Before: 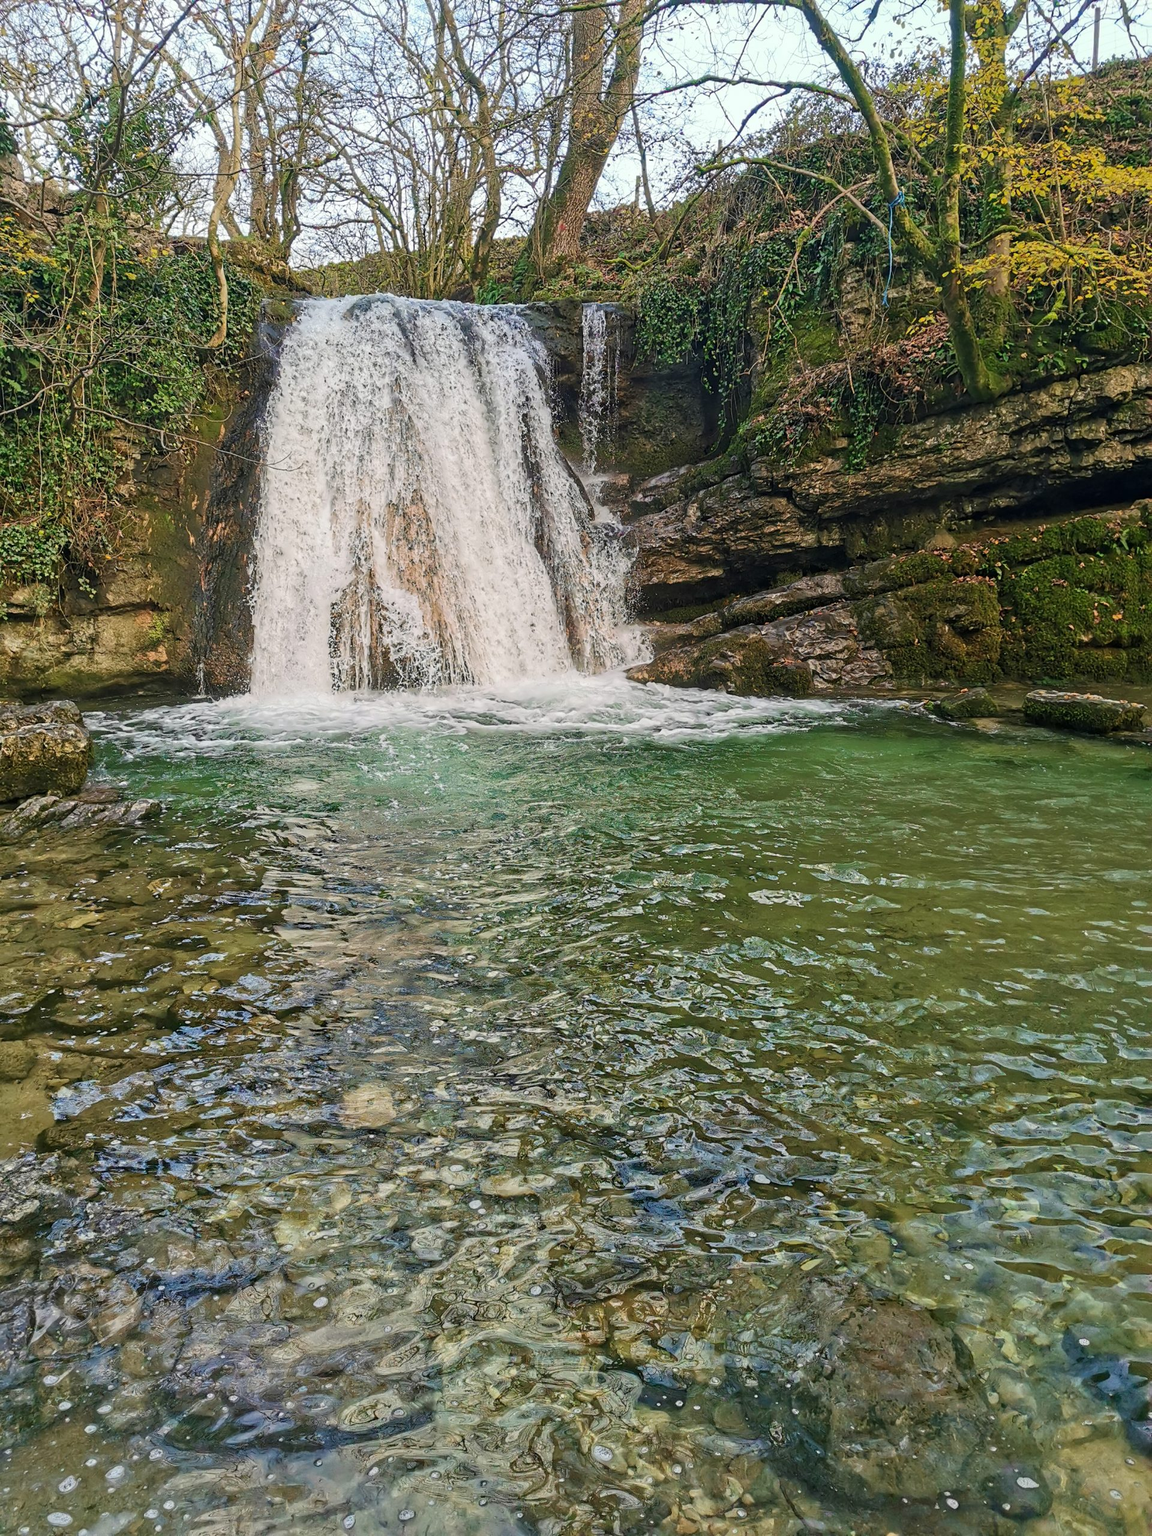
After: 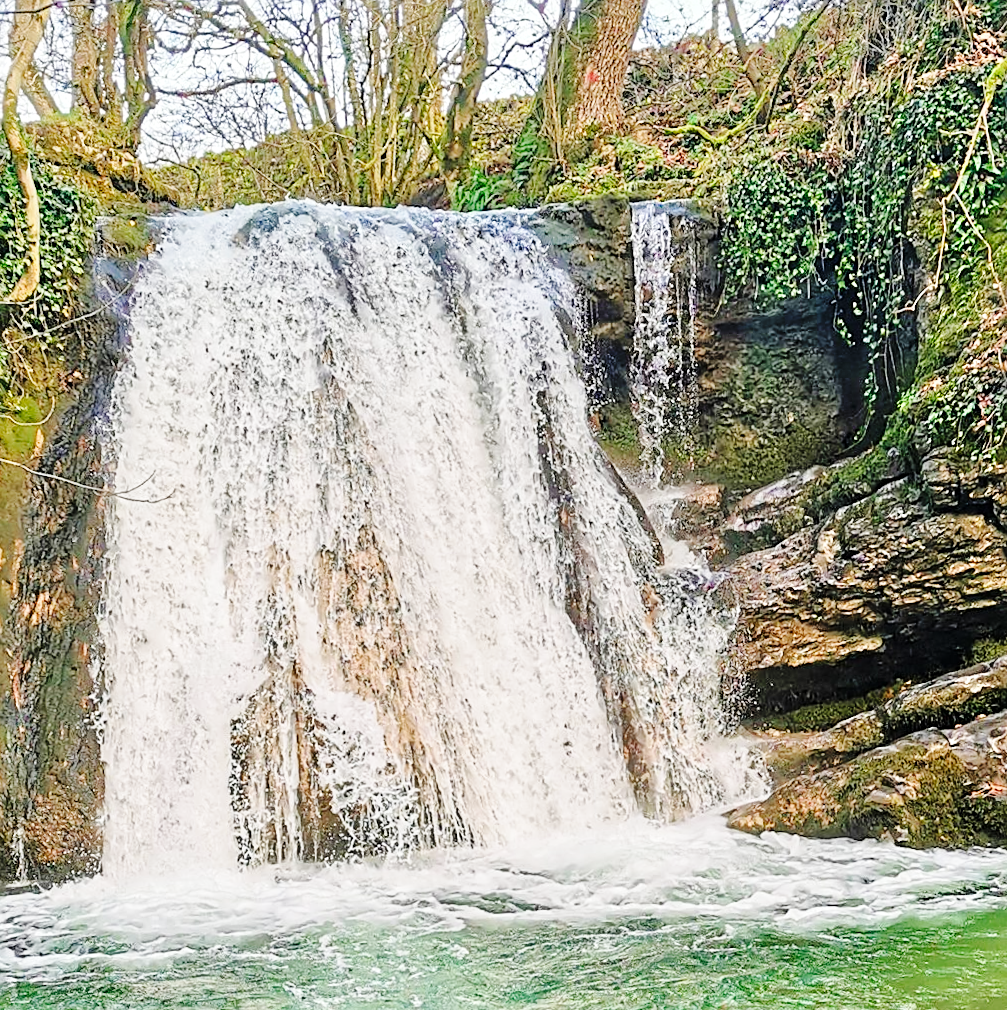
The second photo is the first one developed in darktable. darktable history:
rotate and perspective: rotation -2.12°, lens shift (vertical) 0.009, lens shift (horizontal) -0.008, automatic cropping original format, crop left 0.036, crop right 0.964, crop top 0.05, crop bottom 0.959
tone equalizer: -7 EV 0.15 EV, -6 EV 0.6 EV, -5 EV 1.15 EV, -4 EV 1.33 EV, -3 EV 1.15 EV, -2 EV 0.6 EV, -1 EV 0.15 EV, mask exposure compensation -0.5 EV
sharpen: radius 2.167, amount 0.381, threshold 0
base curve: curves: ch0 [(0, 0) (0.036, 0.025) (0.121, 0.166) (0.206, 0.329) (0.605, 0.79) (1, 1)], preserve colors none
crop: left 15.306%, top 9.065%, right 30.789%, bottom 48.638%
